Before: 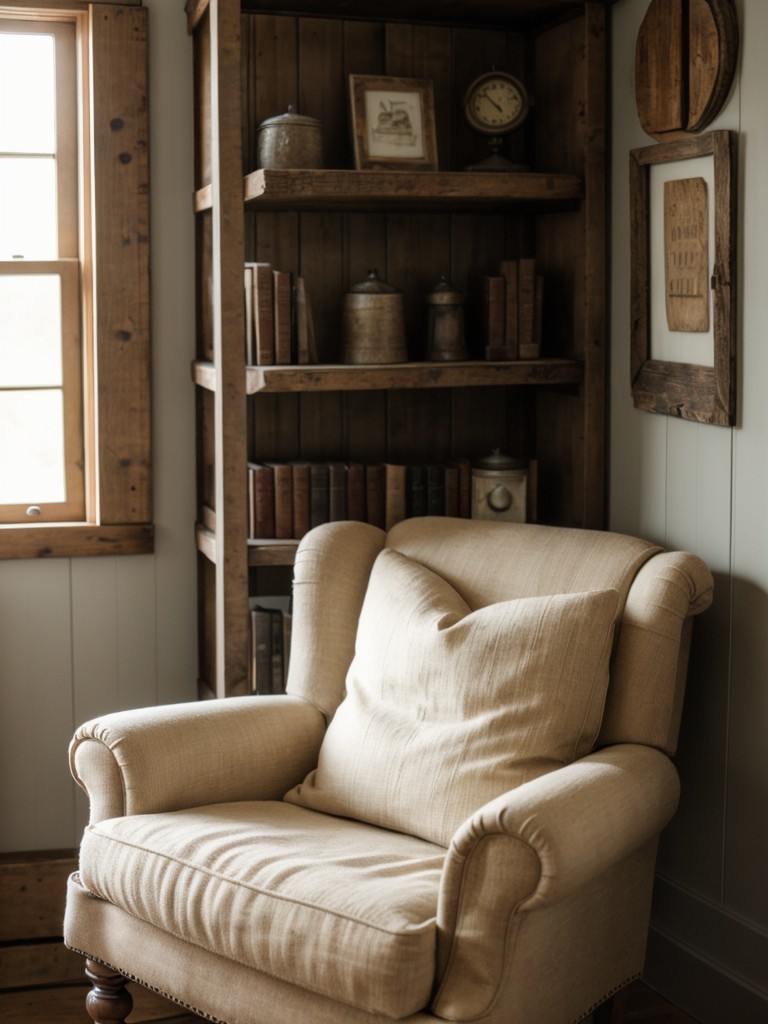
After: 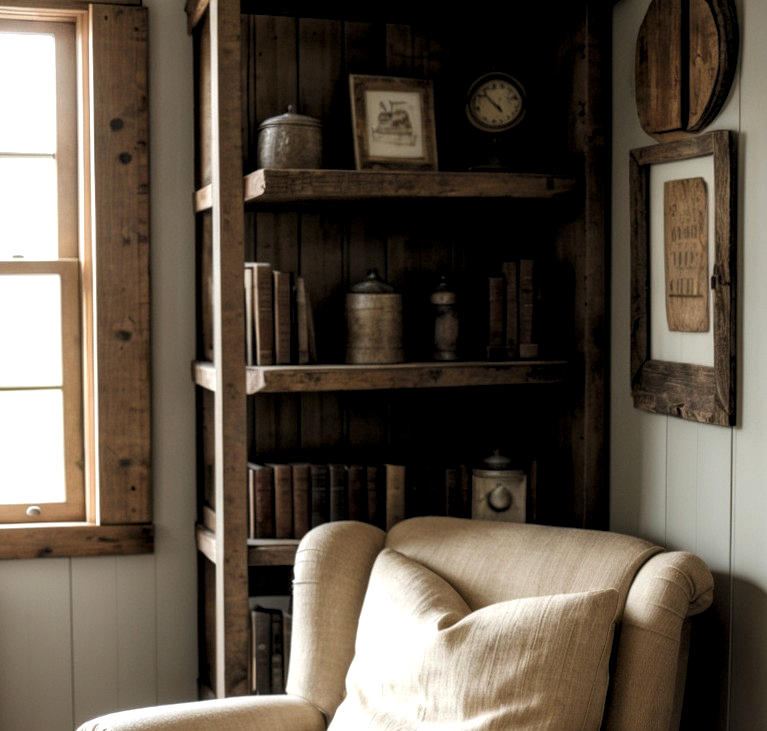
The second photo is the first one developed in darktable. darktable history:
crop: right 0%, bottom 28.592%
levels: black 8.51%, levels [0.062, 0.494, 0.925]
local contrast: highlights 104%, shadows 100%, detail 131%, midtone range 0.2
